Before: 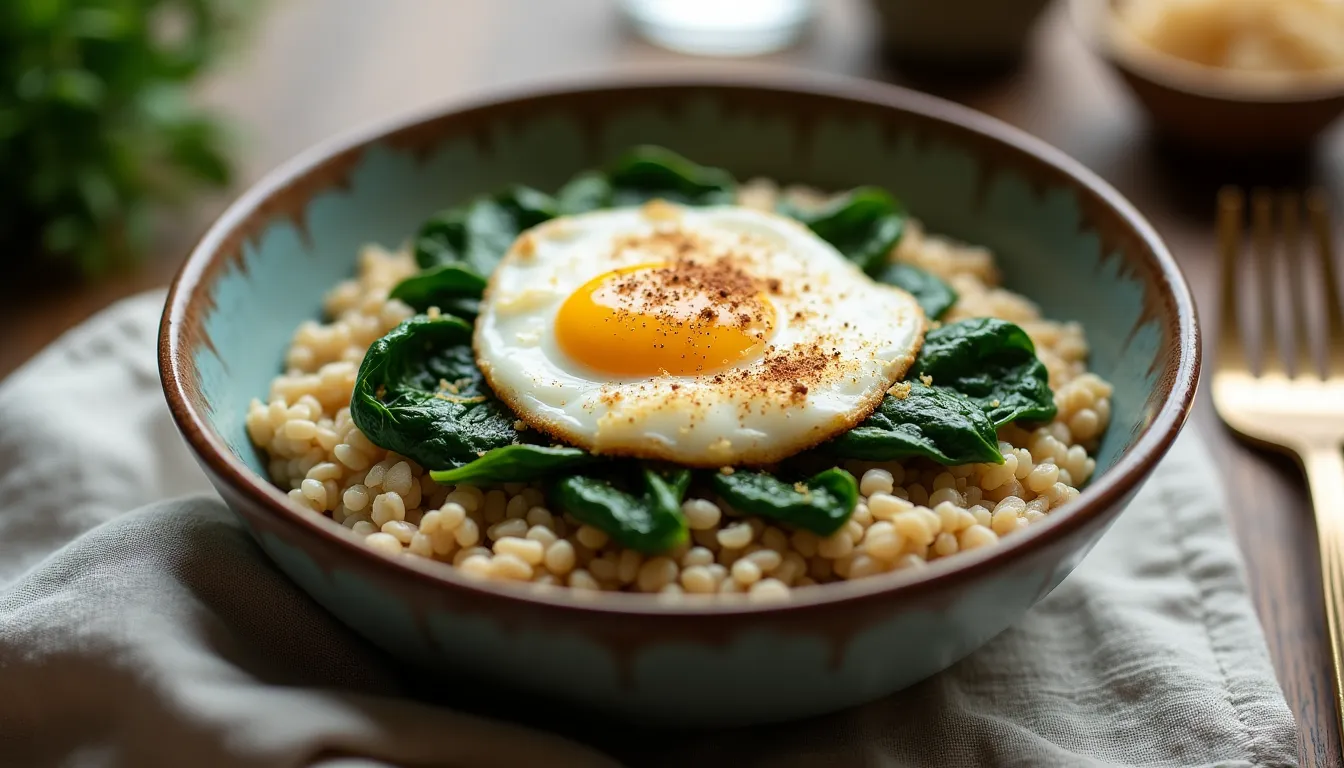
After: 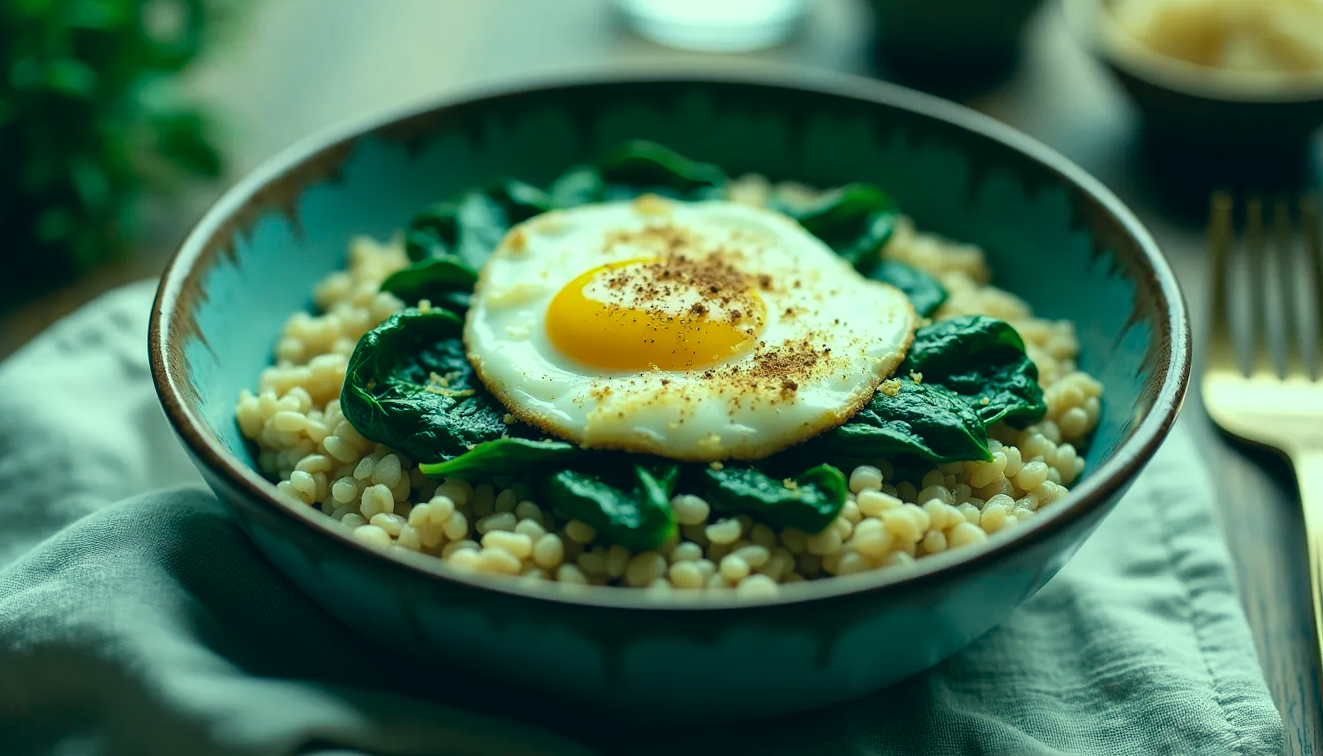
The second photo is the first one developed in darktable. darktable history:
local contrast: mode bilateral grid, contrast 20, coarseness 50, detail 120%, midtone range 0.2
crop and rotate: angle -0.5°
color correction: highlights a* -20.08, highlights b* 9.8, shadows a* -20.4, shadows b* -10.76
